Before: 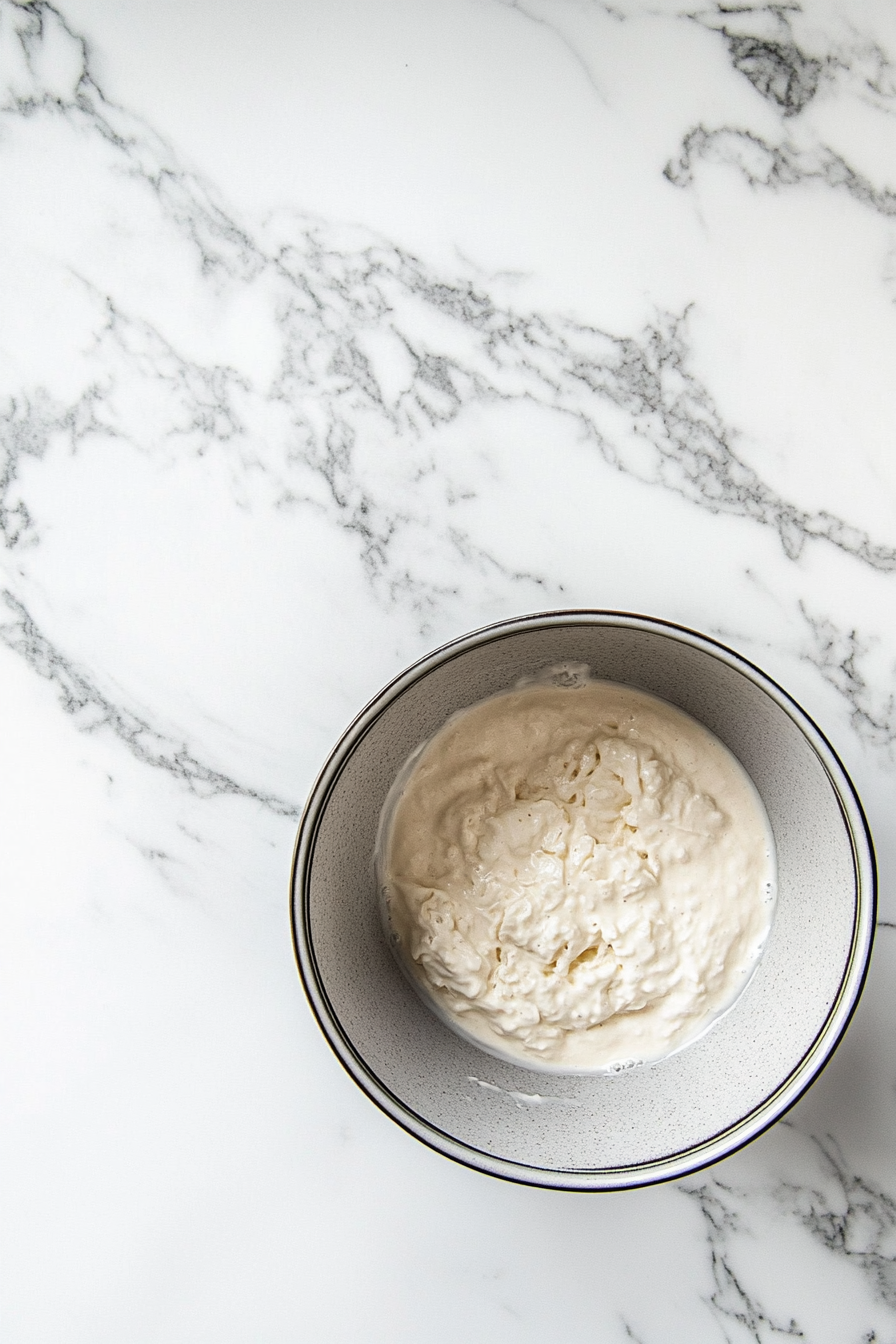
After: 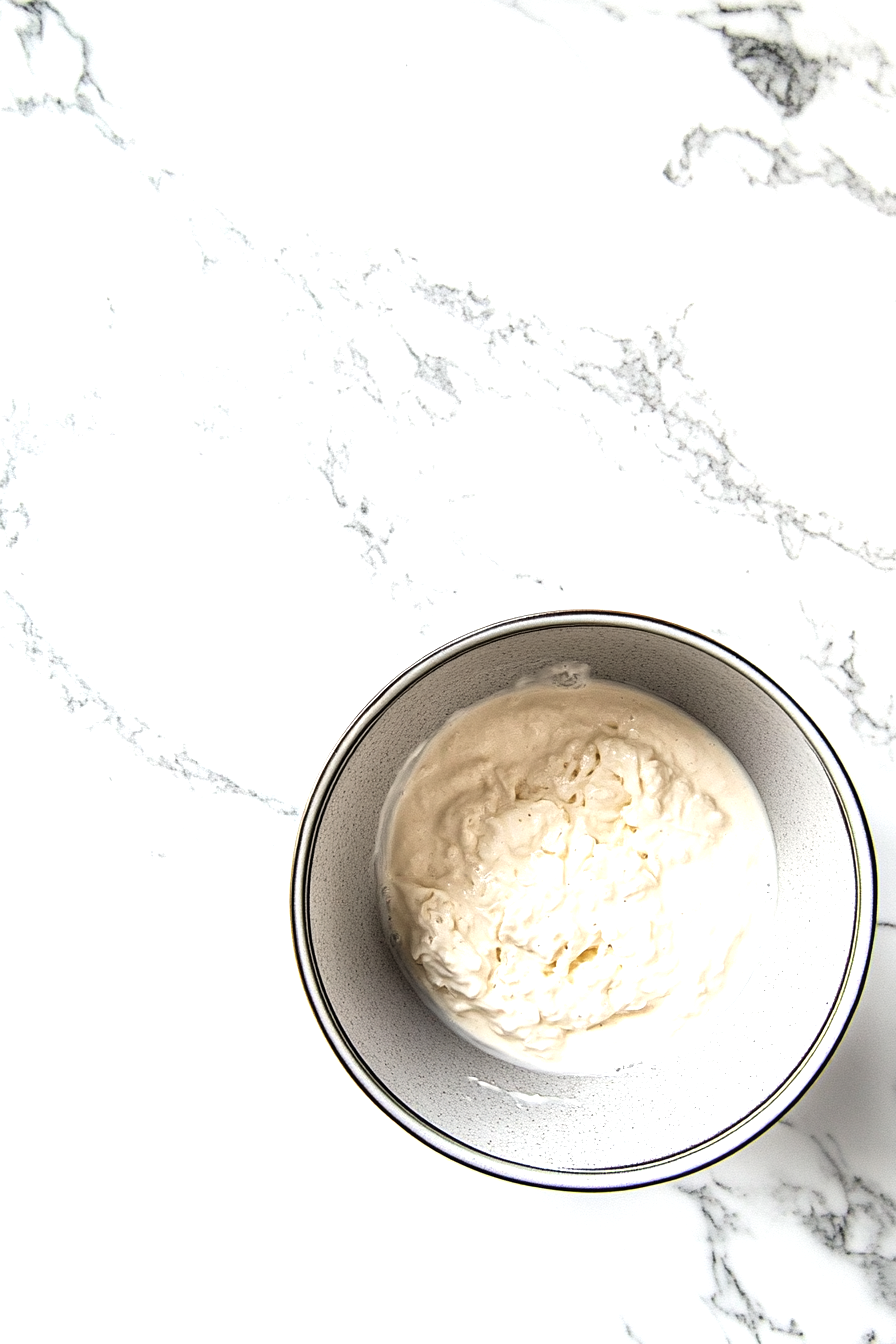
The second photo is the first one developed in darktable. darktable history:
tone equalizer: -8 EV -0.748 EV, -7 EV -0.702 EV, -6 EV -0.575 EV, -5 EV -0.385 EV, -3 EV 0.379 EV, -2 EV 0.6 EV, -1 EV 0.684 EV, +0 EV 0.772 EV
